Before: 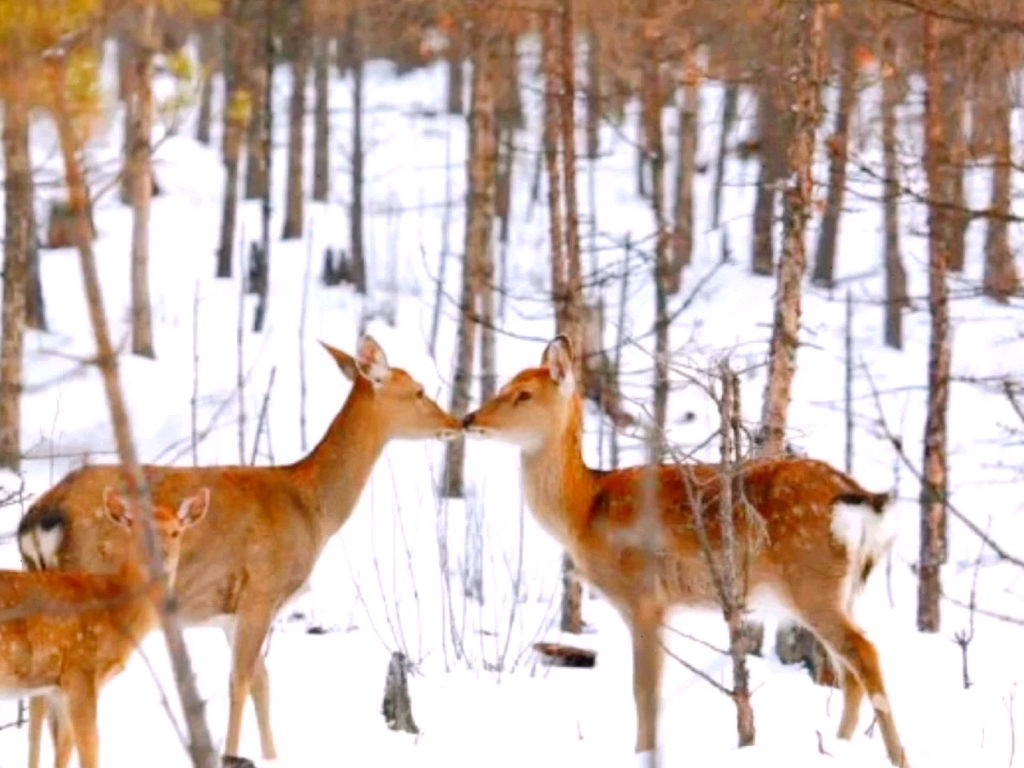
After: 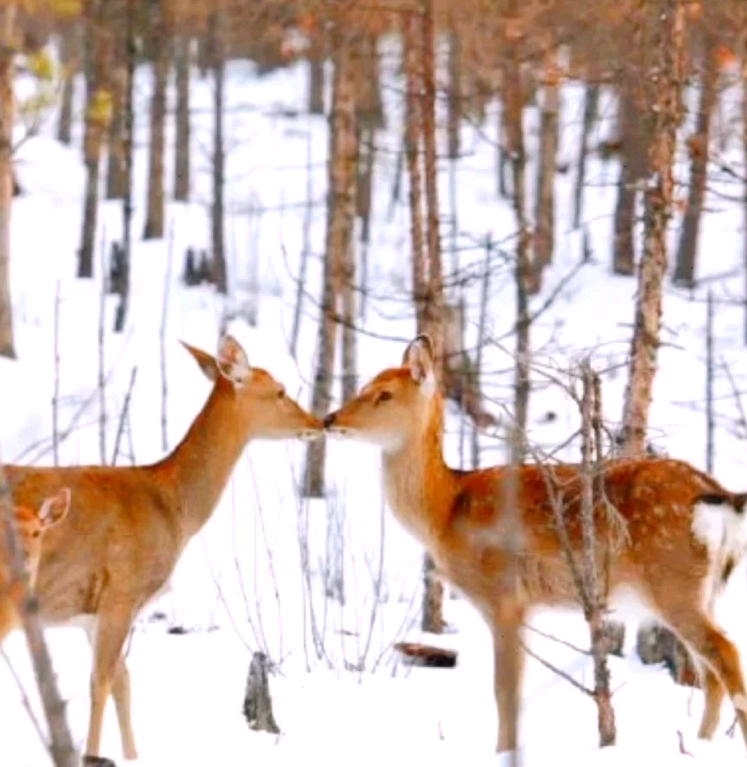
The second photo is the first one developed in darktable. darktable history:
crop: left 13.666%, right 13.38%
